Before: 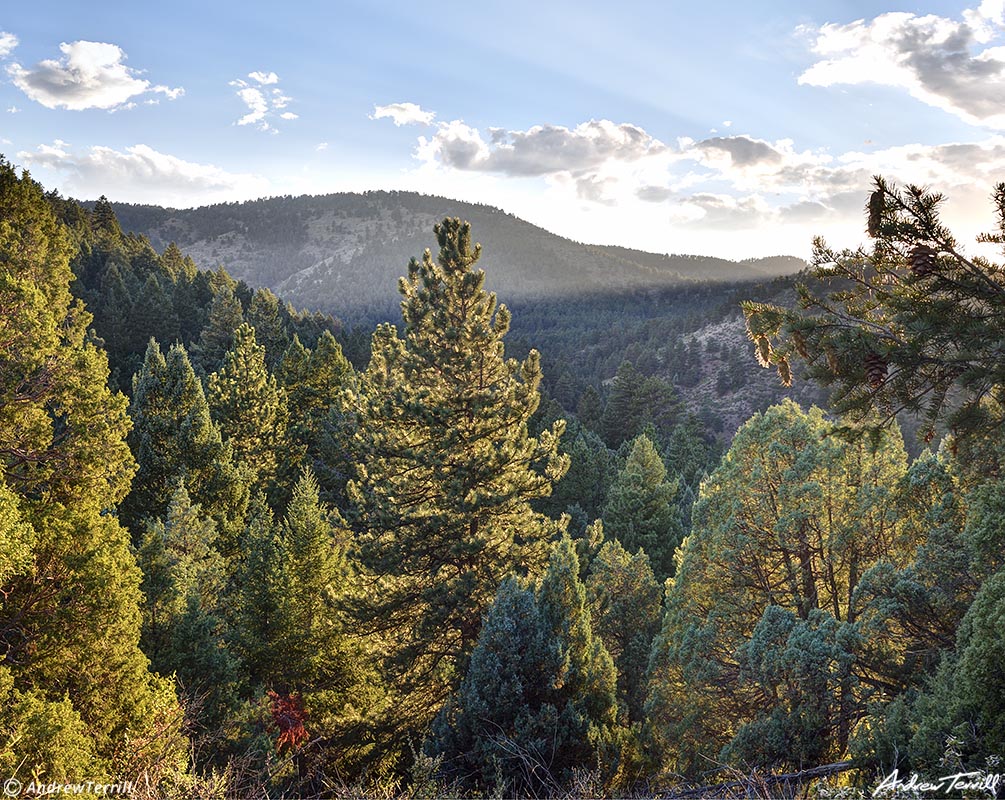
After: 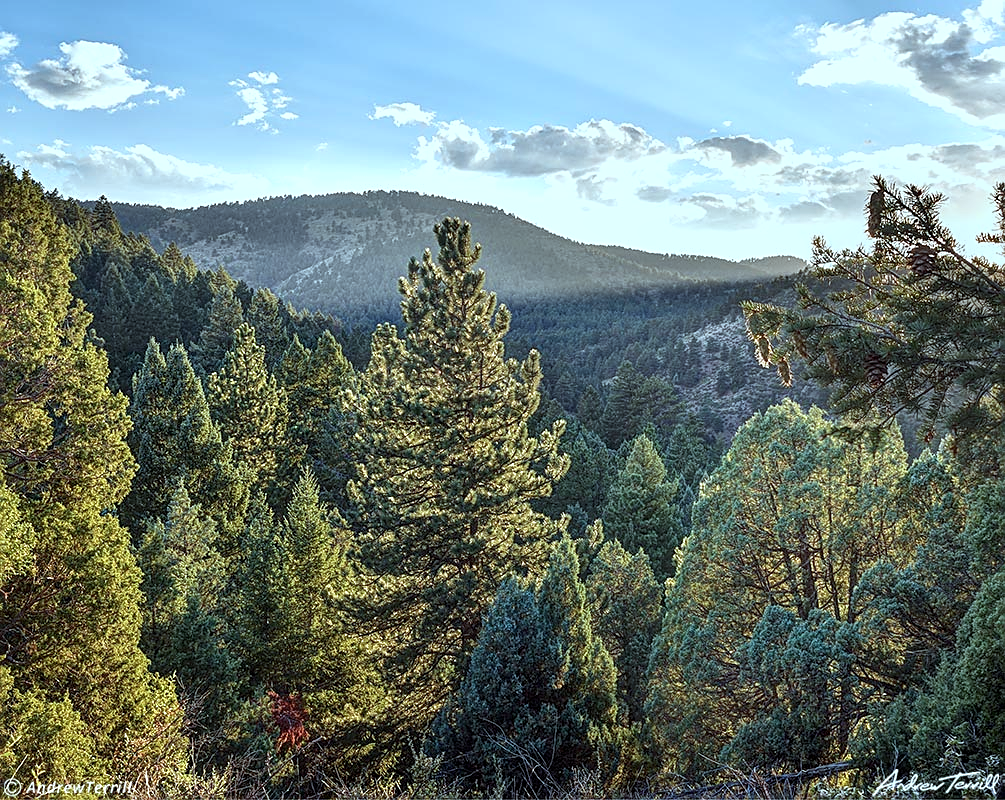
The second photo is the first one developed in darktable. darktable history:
color correction: highlights a* -10.25, highlights b* -10.25
sharpen: on, module defaults
local contrast: on, module defaults
